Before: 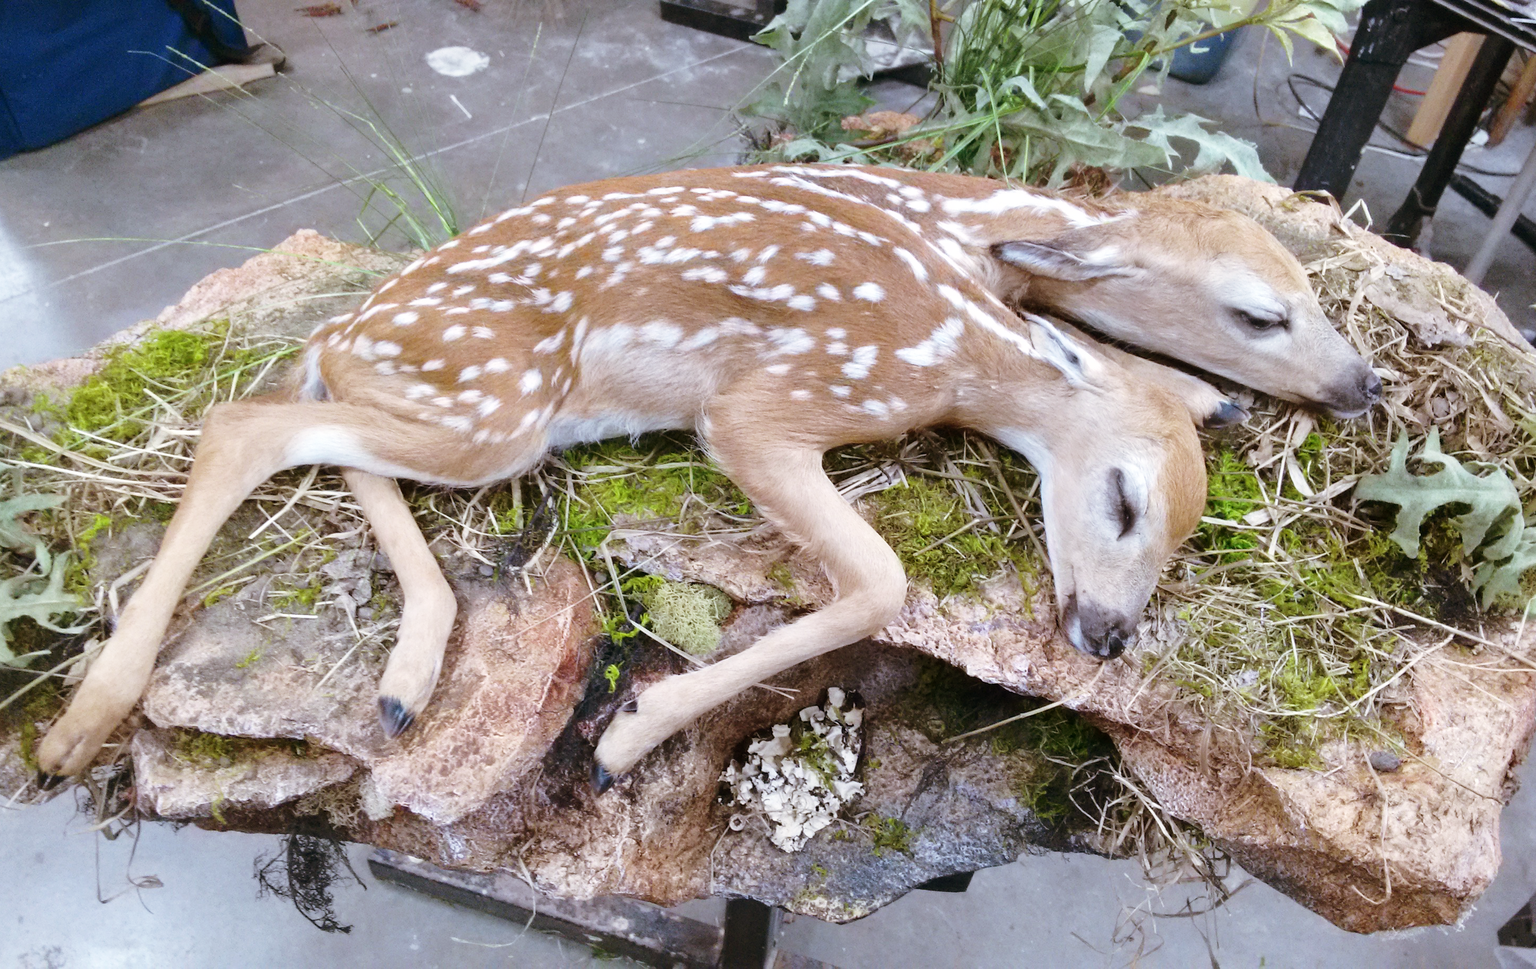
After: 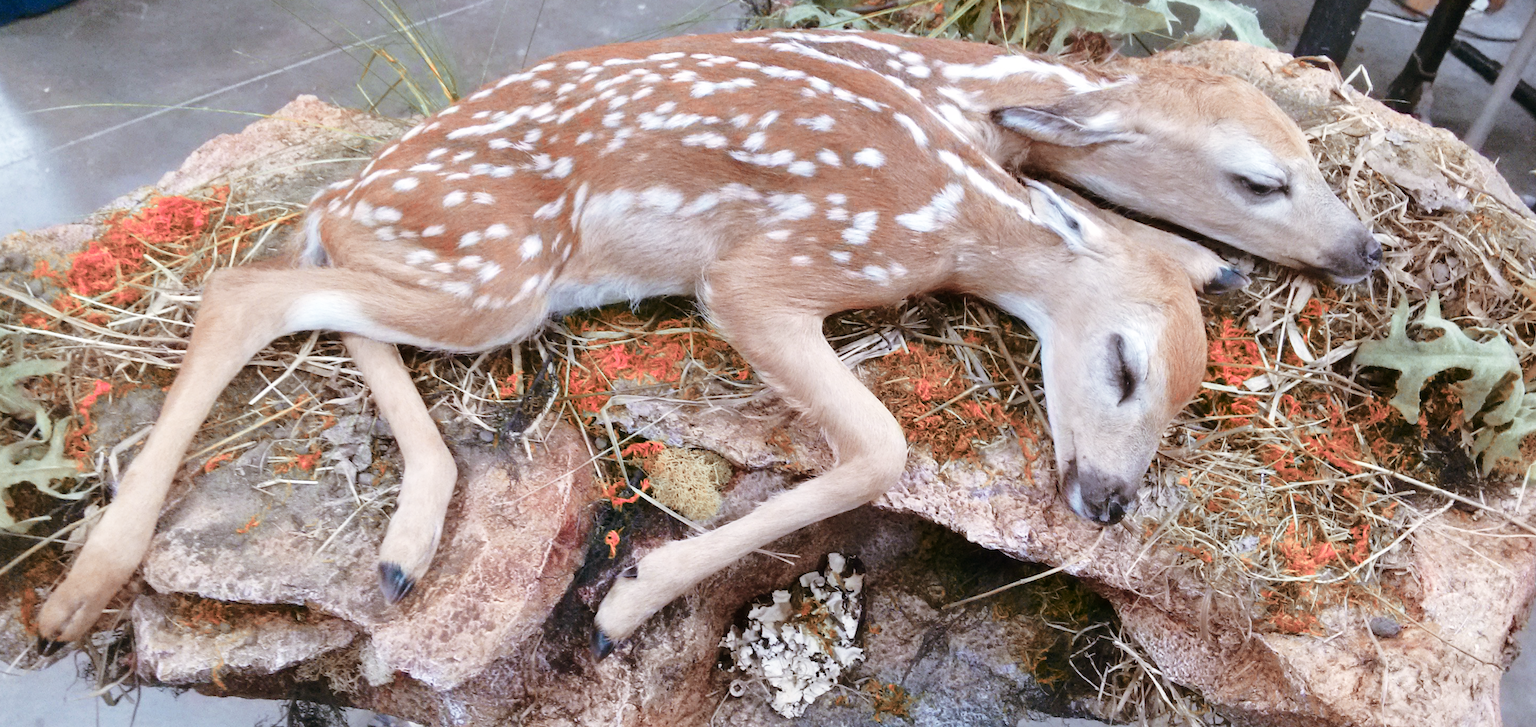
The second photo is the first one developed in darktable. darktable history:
color zones: curves: ch2 [(0, 0.488) (0.143, 0.417) (0.286, 0.212) (0.429, 0.179) (0.571, 0.154) (0.714, 0.415) (0.857, 0.495) (1, 0.488)]
crop: top 13.94%, bottom 11.004%
